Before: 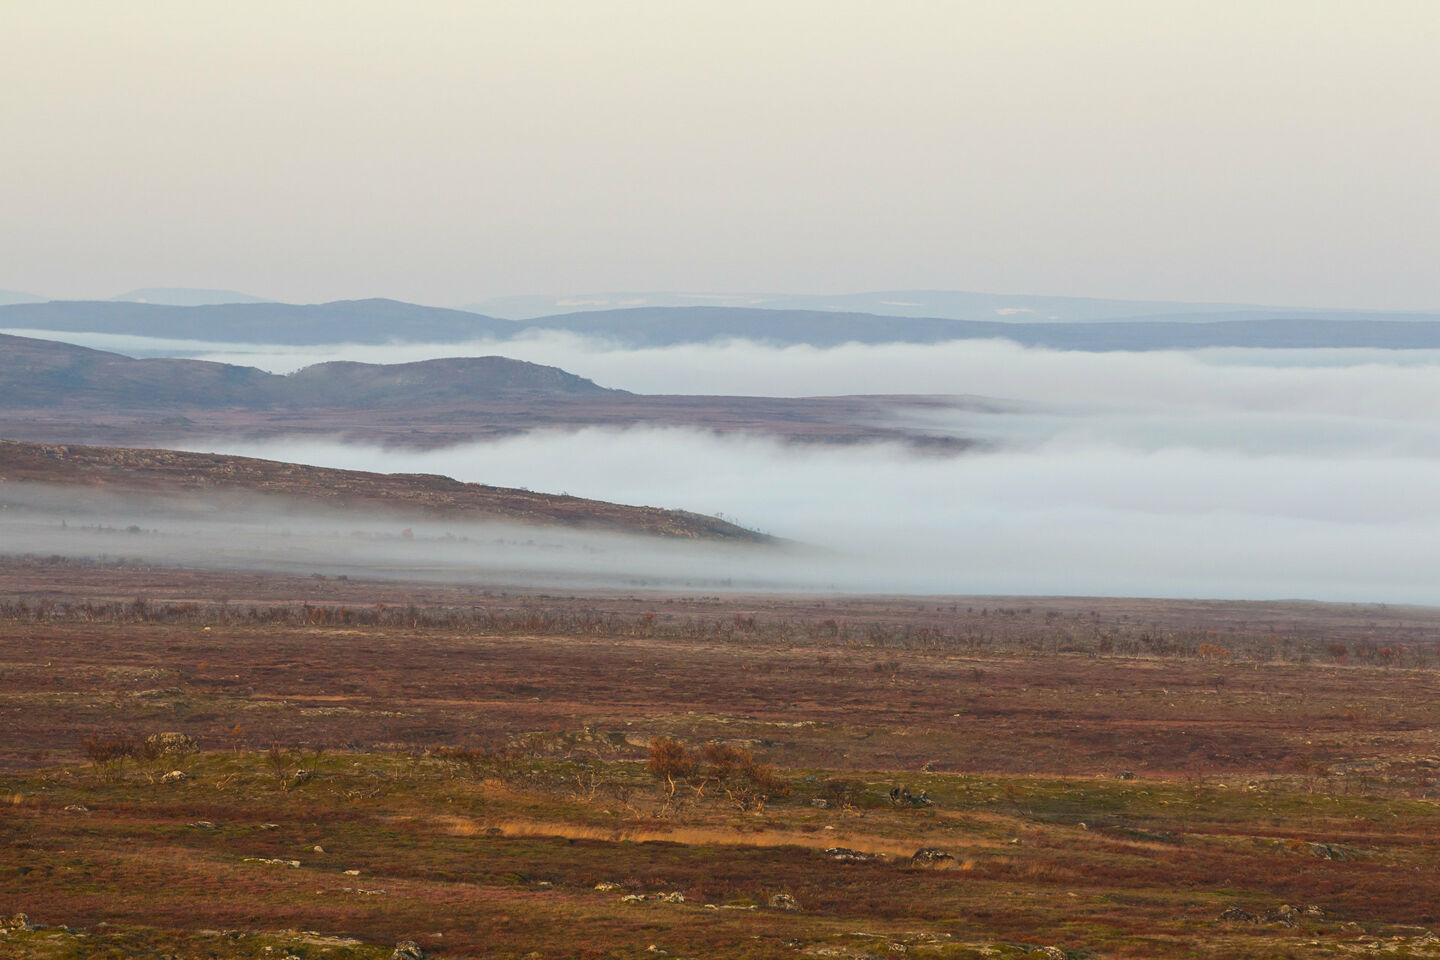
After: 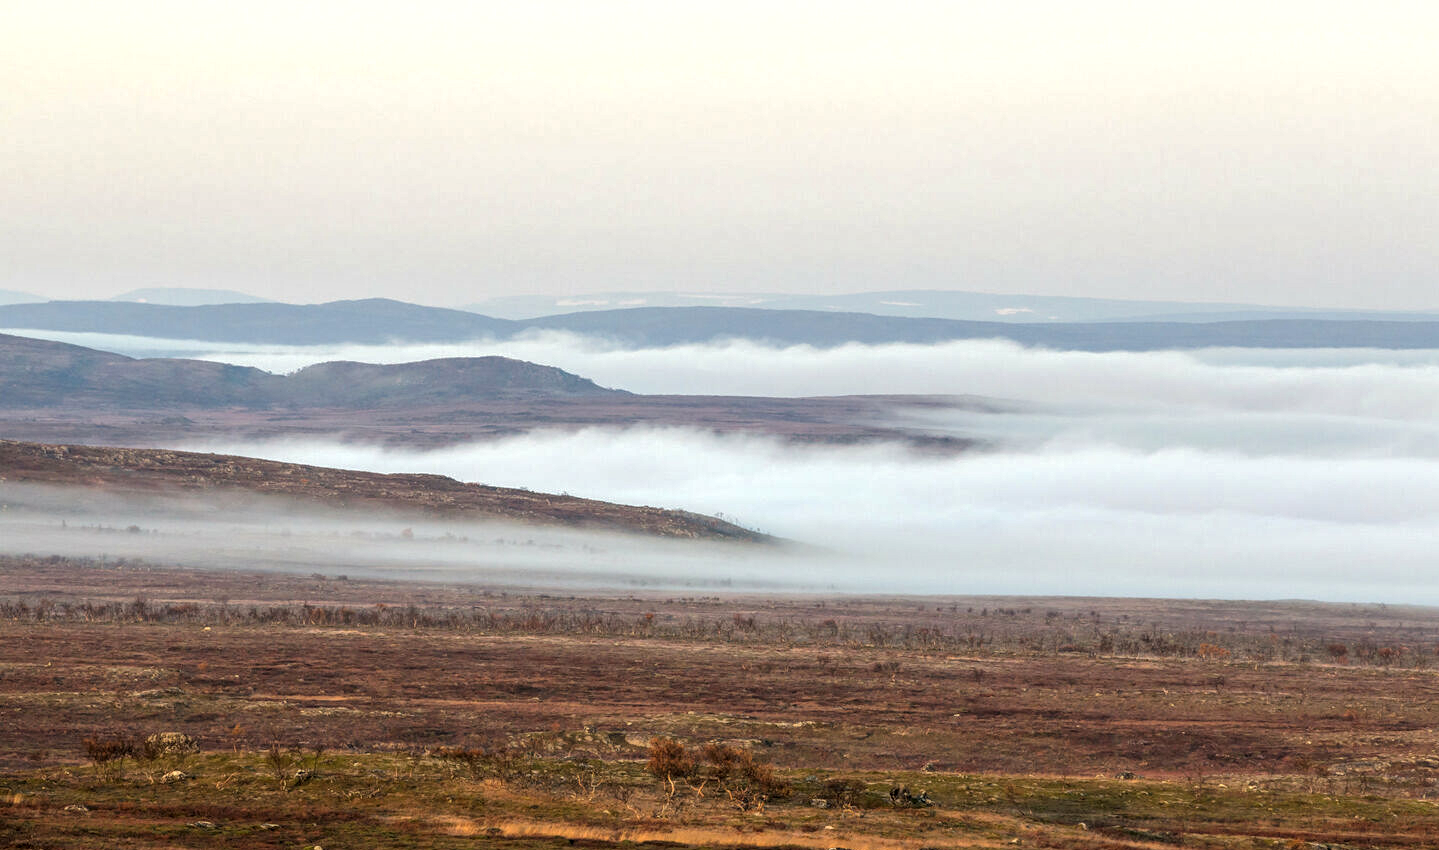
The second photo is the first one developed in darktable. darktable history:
tone equalizer: -8 EV -0.455 EV, -7 EV -0.404 EV, -6 EV -0.298 EV, -5 EV -0.203 EV, -3 EV 0.232 EV, -2 EV 0.337 EV, -1 EV 0.401 EV, +0 EV 0.425 EV
tone curve: curves: ch0 [(0, 0) (0.003, 0.018) (0.011, 0.019) (0.025, 0.02) (0.044, 0.024) (0.069, 0.034) (0.1, 0.049) (0.136, 0.082) (0.177, 0.136) (0.224, 0.196) (0.277, 0.263) (0.335, 0.329) (0.399, 0.401) (0.468, 0.473) (0.543, 0.546) (0.623, 0.625) (0.709, 0.698) (0.801, 0.779) (0.898, 0.867) (1, 1)], color space Lab, linked channels, preserve colors none
local contrast: detail 150%
crop and rotate: top 0%, bottom 11.412%
